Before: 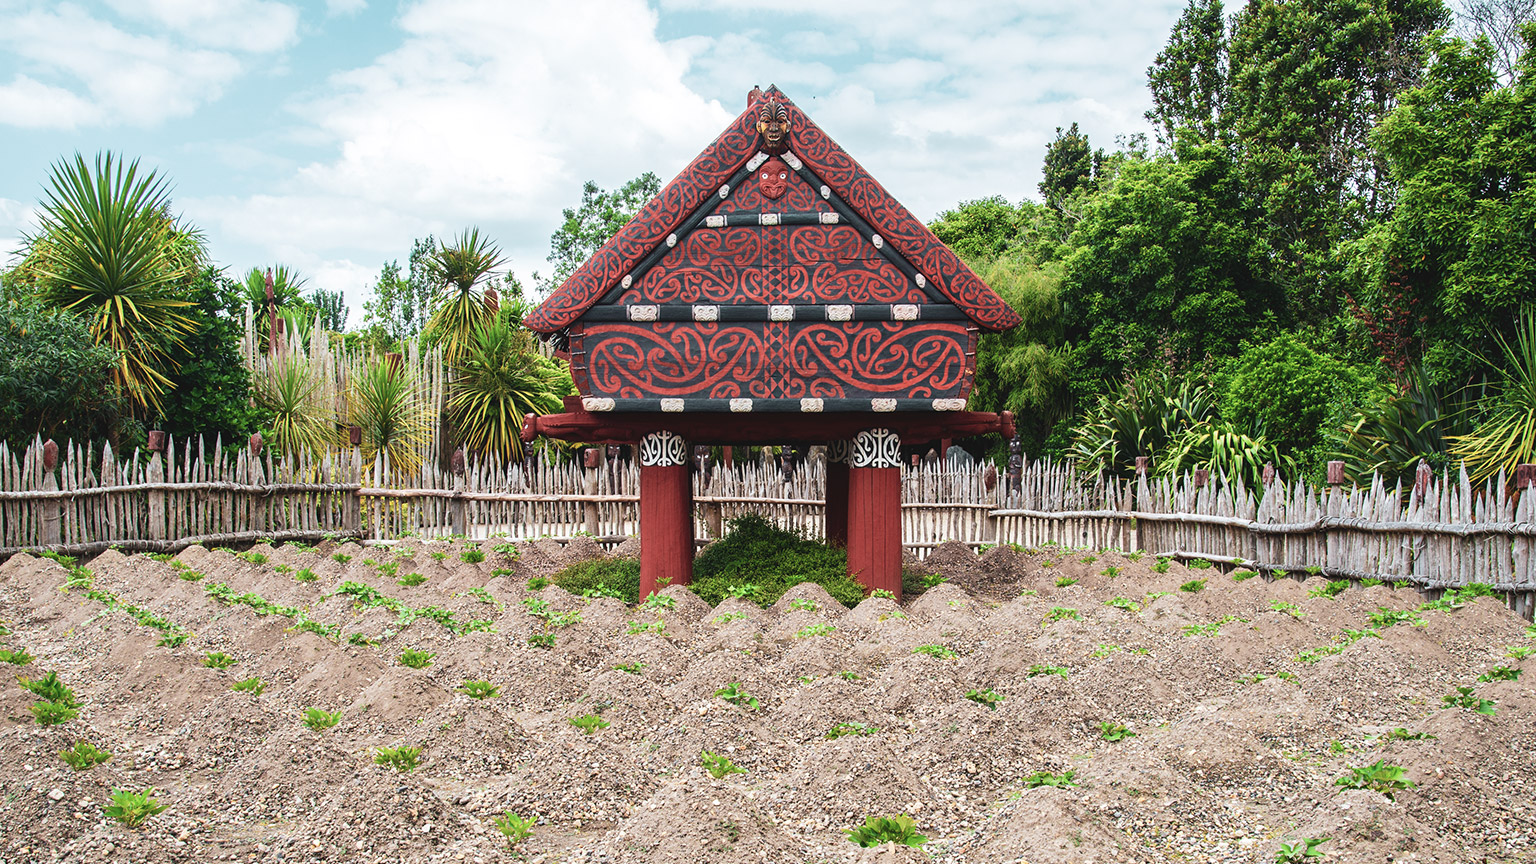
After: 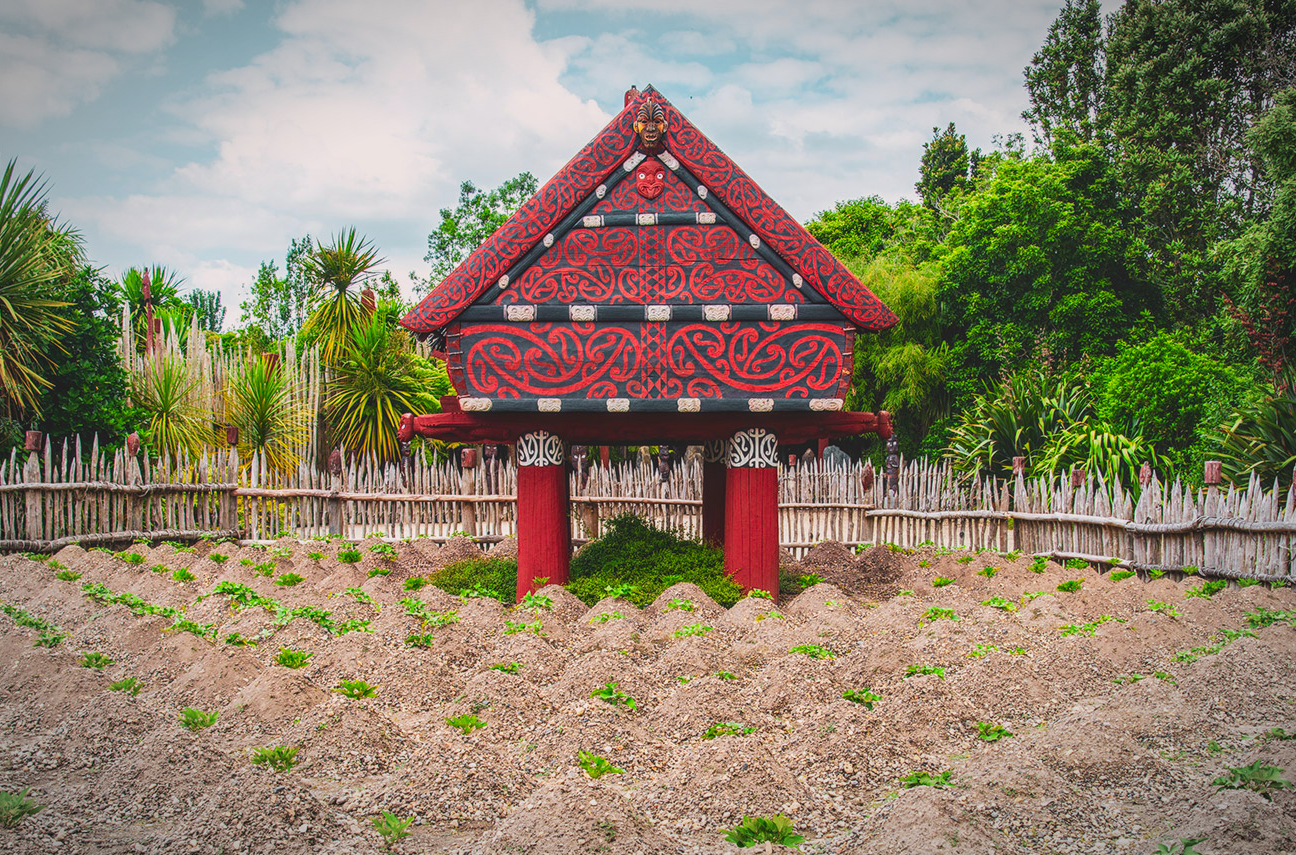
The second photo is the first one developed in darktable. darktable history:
vignetting: automatic ratio true
color correction: highlights a* 3.22, highlights b* 1.93, saturation 1.19
contrast brightness saturation: contrast -0.19, saturation 0.19
crop: left 8.026%, right 7.374%
local contrast: on, module defaults
